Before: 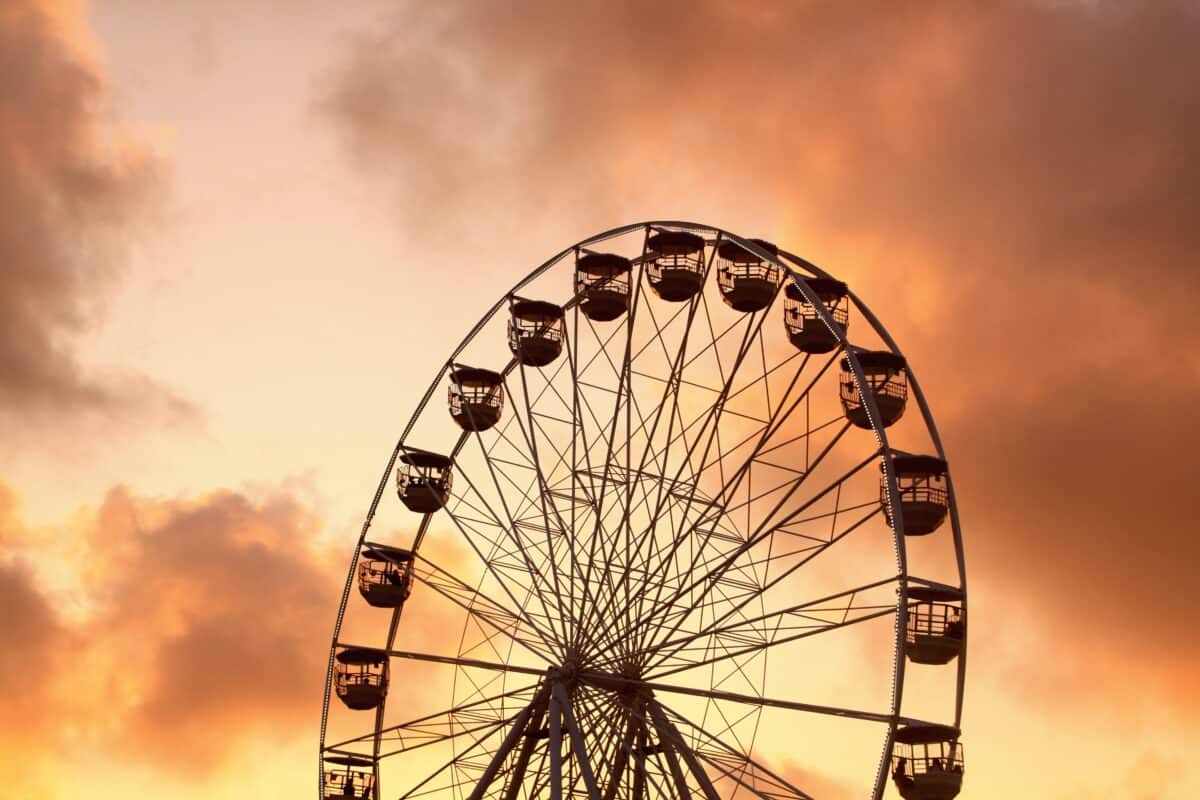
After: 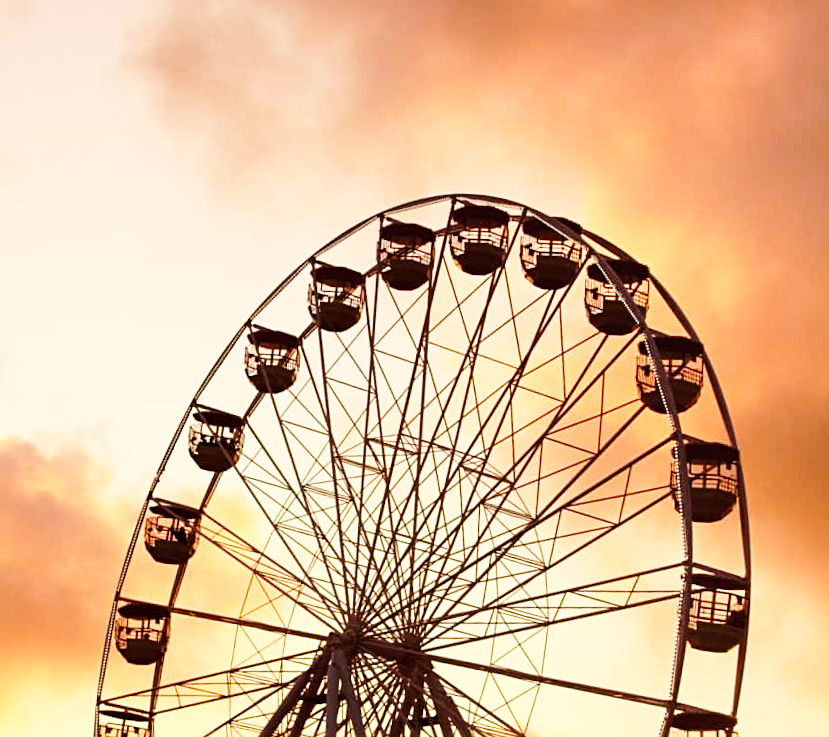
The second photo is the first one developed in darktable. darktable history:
crop and rotate: angle -3.27°, left 14.277%, top 0.028%, right 10.766%, bottom 0.028%
sharpen: radius 2.529, amount 0.323
base curve: curves: ch0 [(0, 0) (0.028, 0.03) (0.121, 0.232) (0.46, 0.748) (0.859, 0.968) (1, 1)], preserve colors none
